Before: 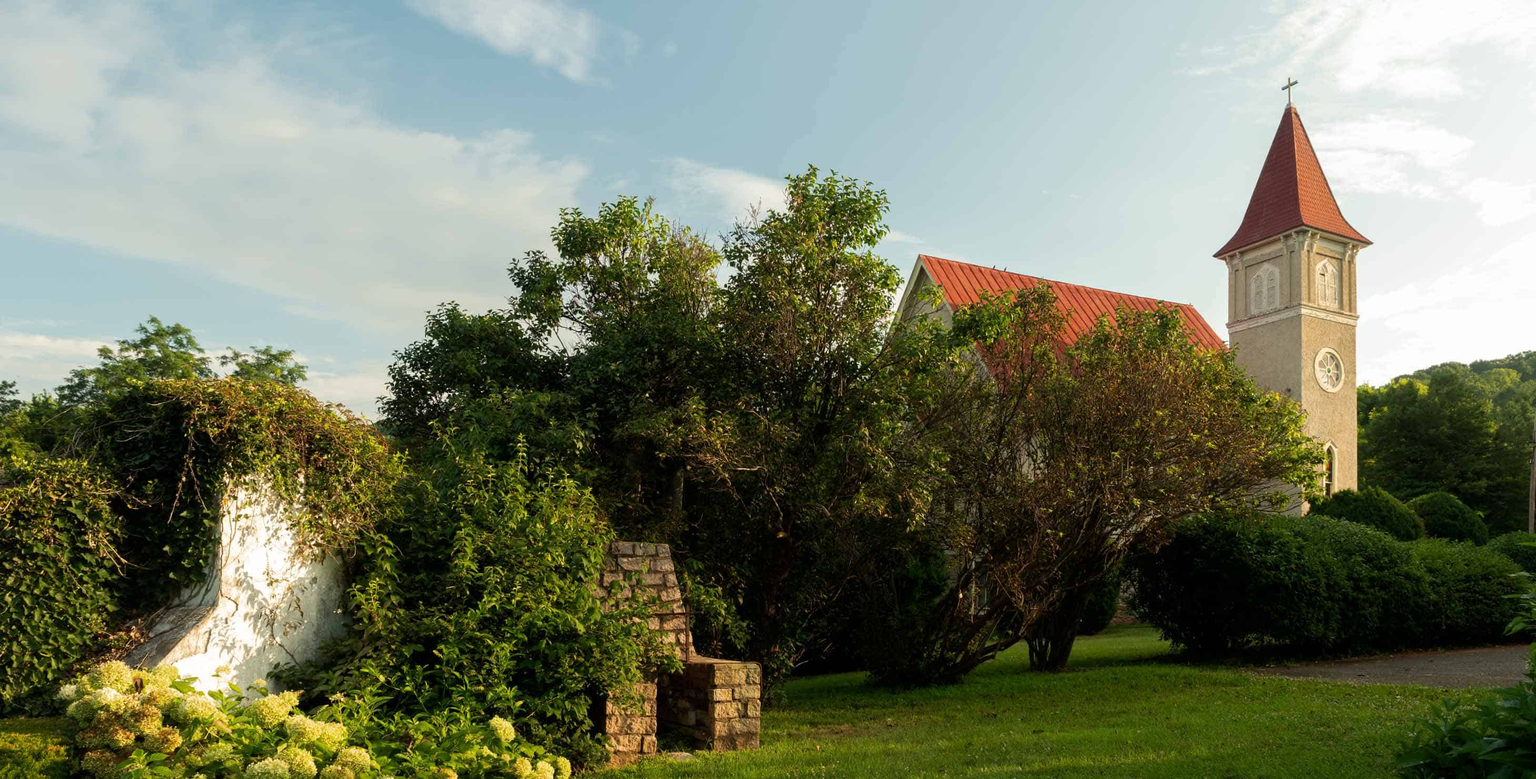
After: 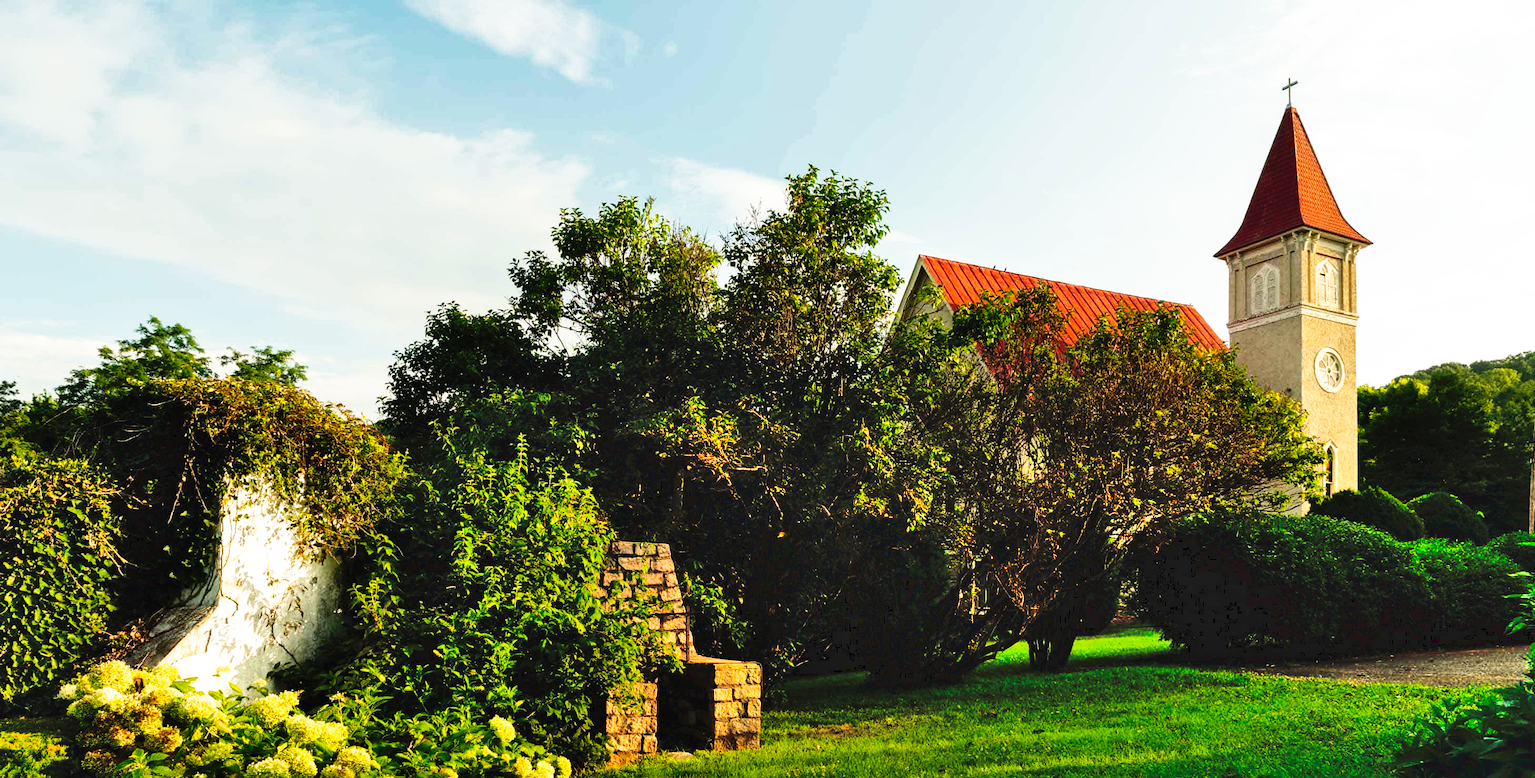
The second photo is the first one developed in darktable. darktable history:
tone curve: curves: ch0 [(0, 0) (0.003, 0.03) (0.011, 0.022) (0.025, 0.018) (0.044, 0.031) (0.069, 0.035) (0.1, 0.04) (0.136, 0.046) (0.177, 0.063) (0.224, 0.087) (0.277, 0.15) (0.335, 0.252) (0.399, 0.354) (0.468, 0.475) (0.543, 0.602) (0.623, 0.73) (0.709, 0.856) (0.801, 0.945) (0.898, 0.987) (1, 1)], preserve colors none
color correction: saturation 0.99
shadows and highlights: shadows 75, highlights -25, soften with gaussian
